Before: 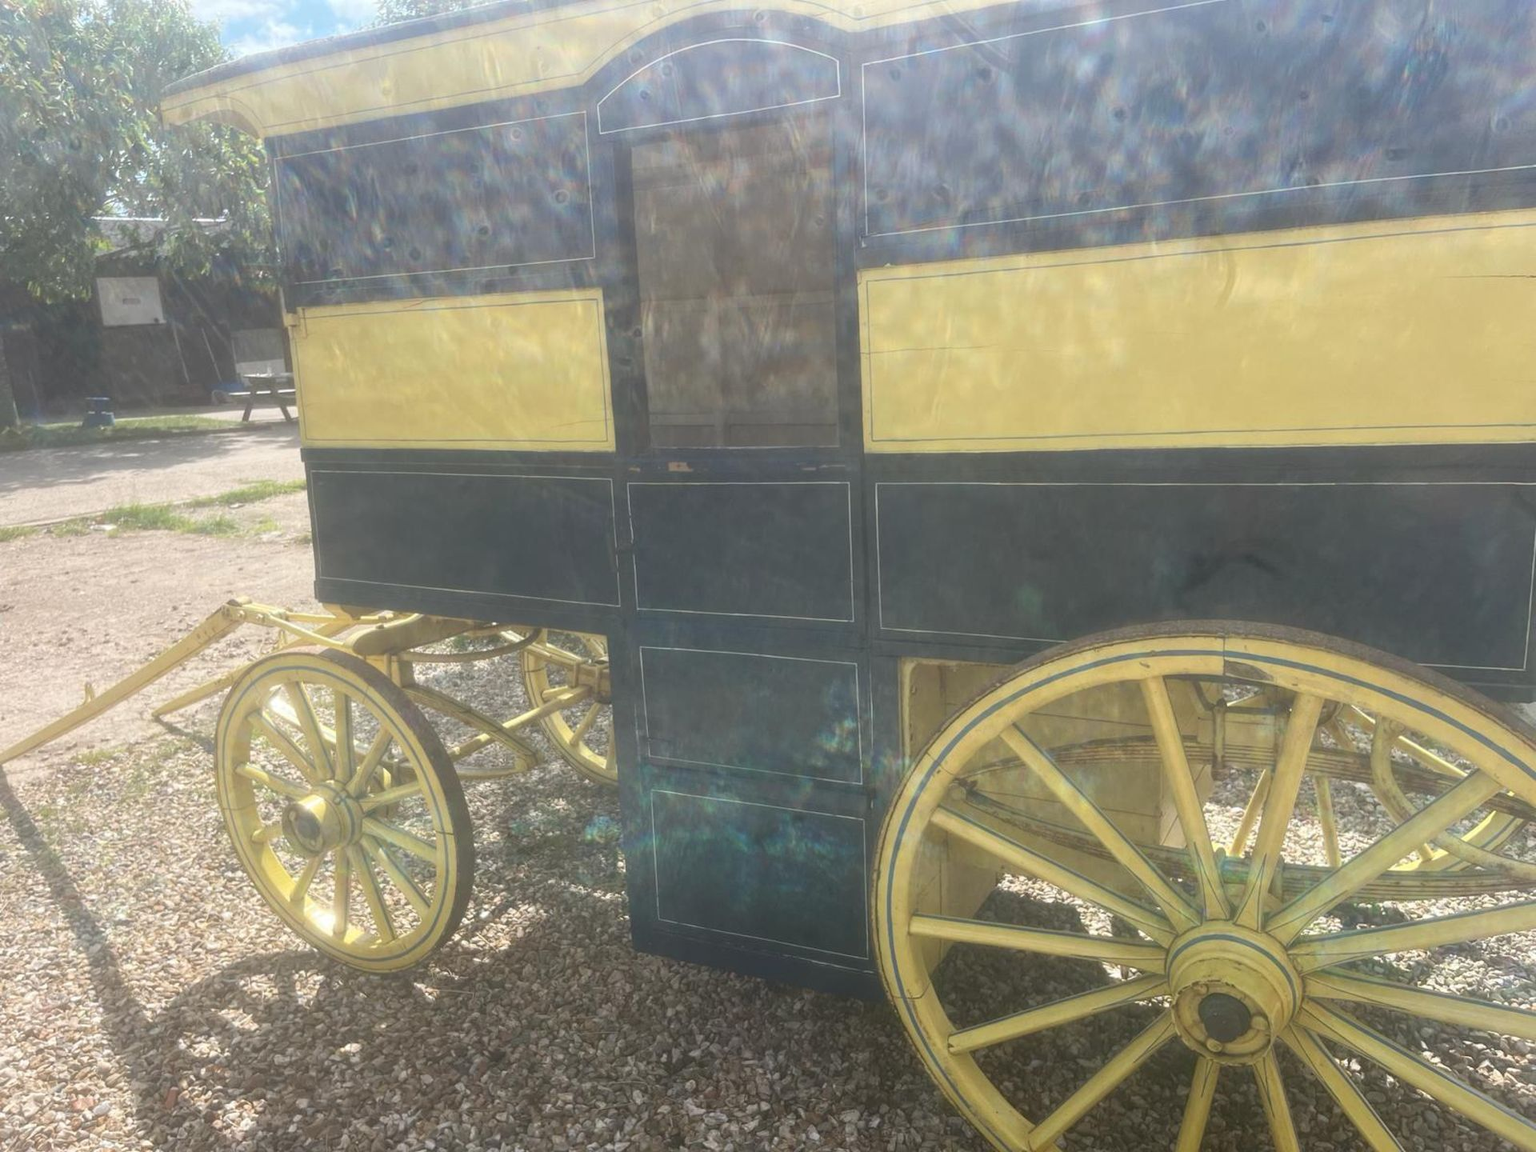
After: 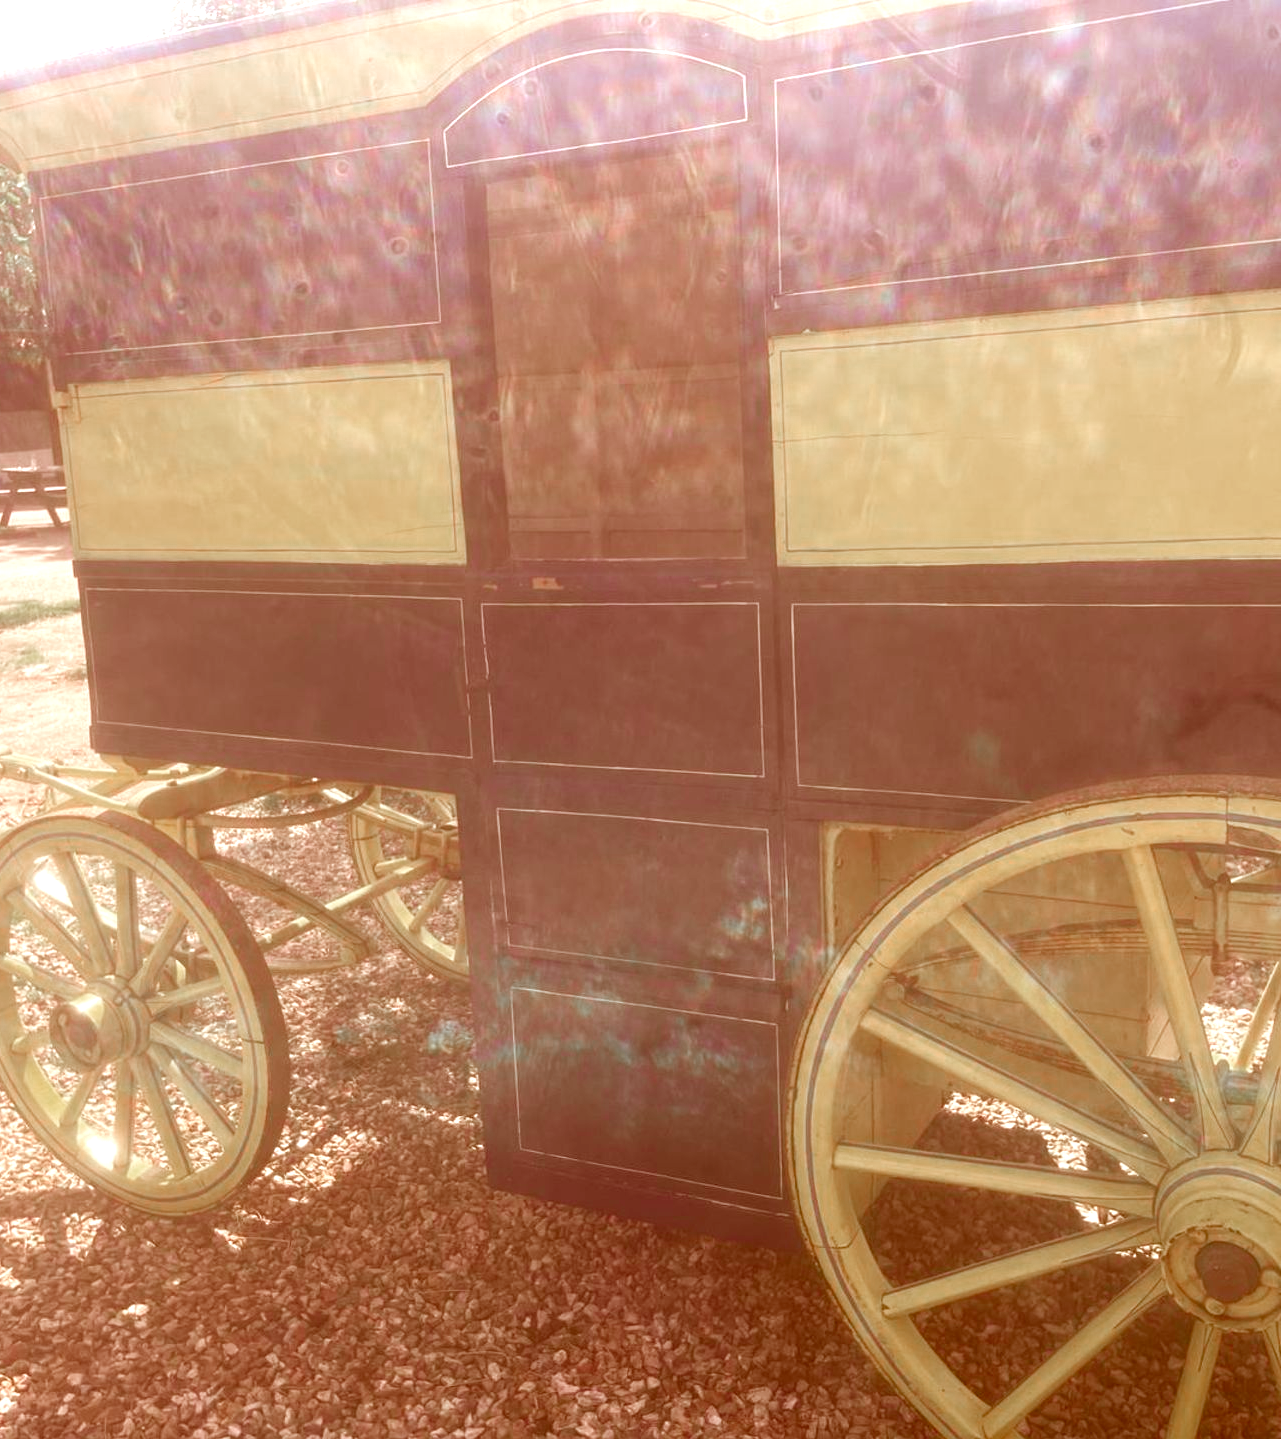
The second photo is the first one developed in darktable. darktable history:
color zones: curves: ch0 [(0, 0.48) (0.209, 0.398) (0.305, 0.332) (0.429, 0.493) (0.571, 0.5) (0.714, 0.5) (0.857, 0.5) (1, 0.48)]; ch1 [(0, 0.736) (0.143, 0.625) (0.225, 0.371) (0.429, 0.256) (0.571, 0.241) (0.714, 0.213) (0.857, 0.48) (1, 0.736)]; ch2 [(0, 0.448) (0.143, 0.498) (0.286, 0.5) (0.429, 0.5) (0.571, 0.5) (0.714, 0.5) (0.857, 0.5) (1, 0.448)]
exposure: black level correction 0, exposure 0.693 EV, compensate exposure bias true, compensate highlight preservation false
crop and rotate: left 15.808%, right 17.46%
color correction: highlights a* 9.05, highlights b* 8.67, shadows a* 39.88, shadows b* 39.52, saturation 0.811
